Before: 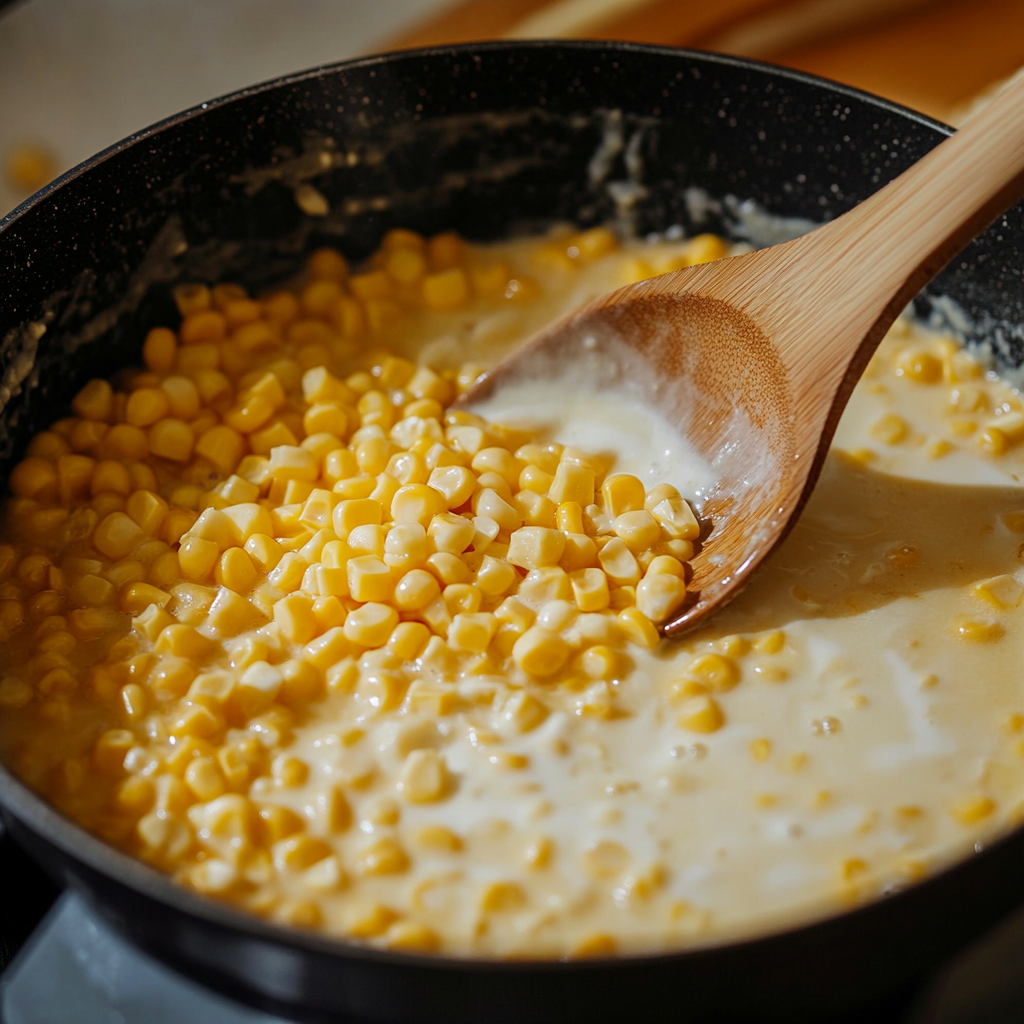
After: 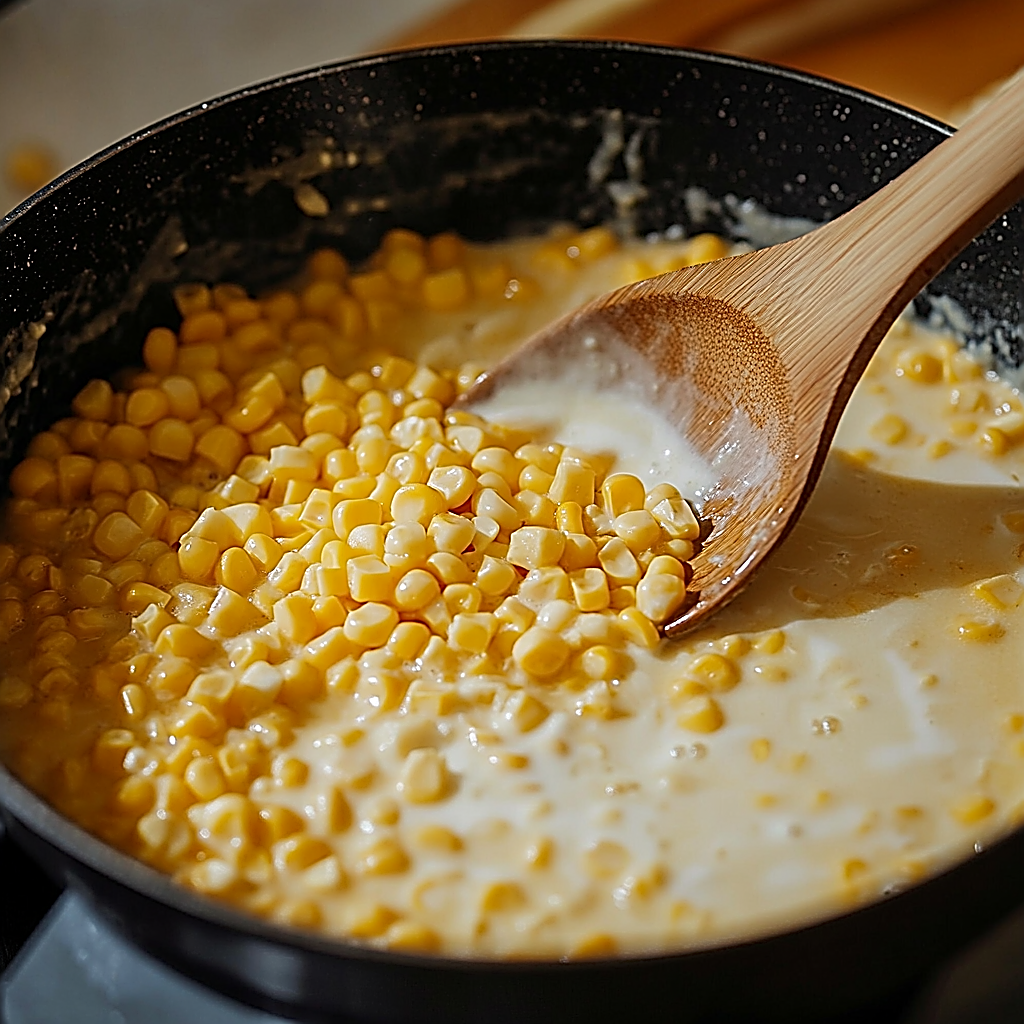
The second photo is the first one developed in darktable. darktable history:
sharpen: amount 1.996
